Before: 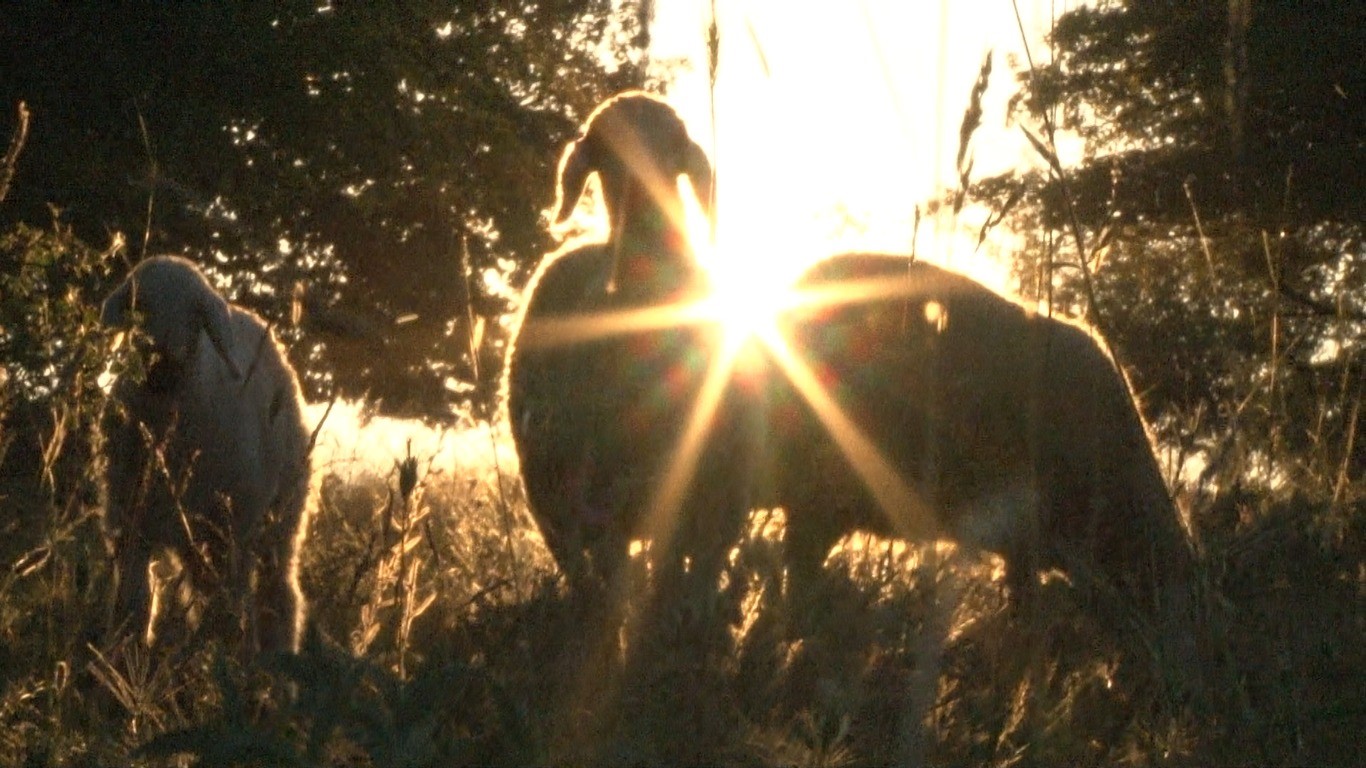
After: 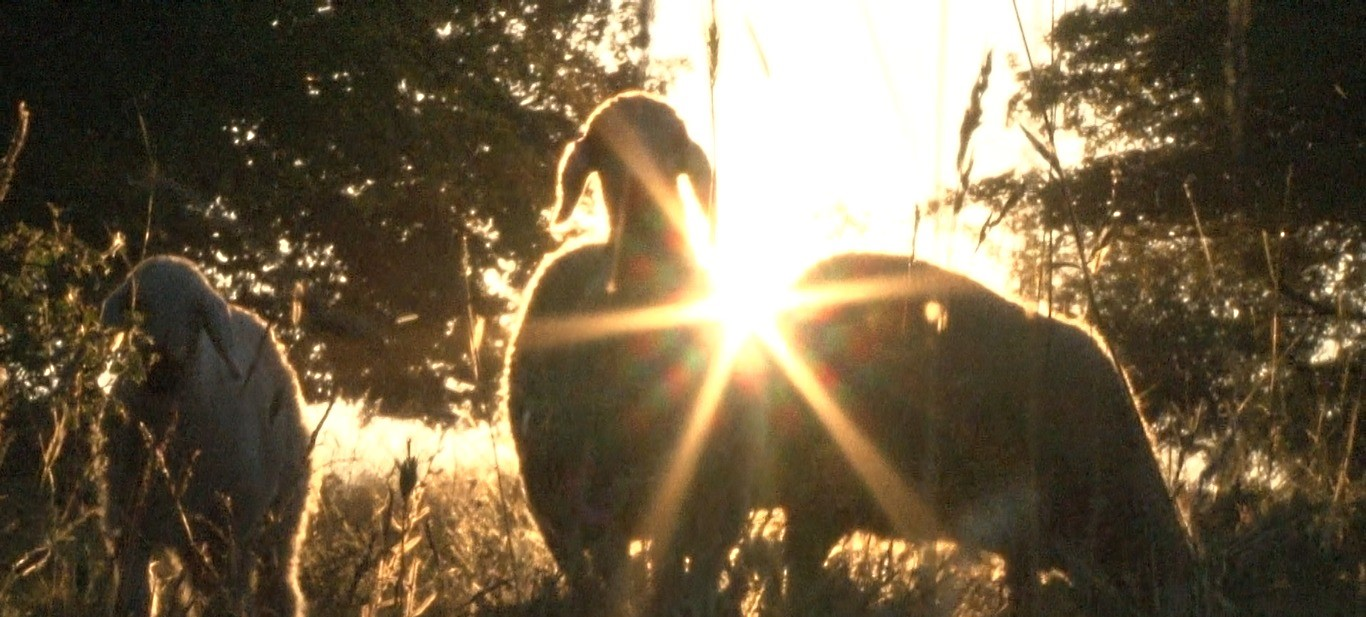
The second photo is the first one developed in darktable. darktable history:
sharpen: radius 5.325, amount 0.312, threshold 26.433
crop: bottom 19.644%
